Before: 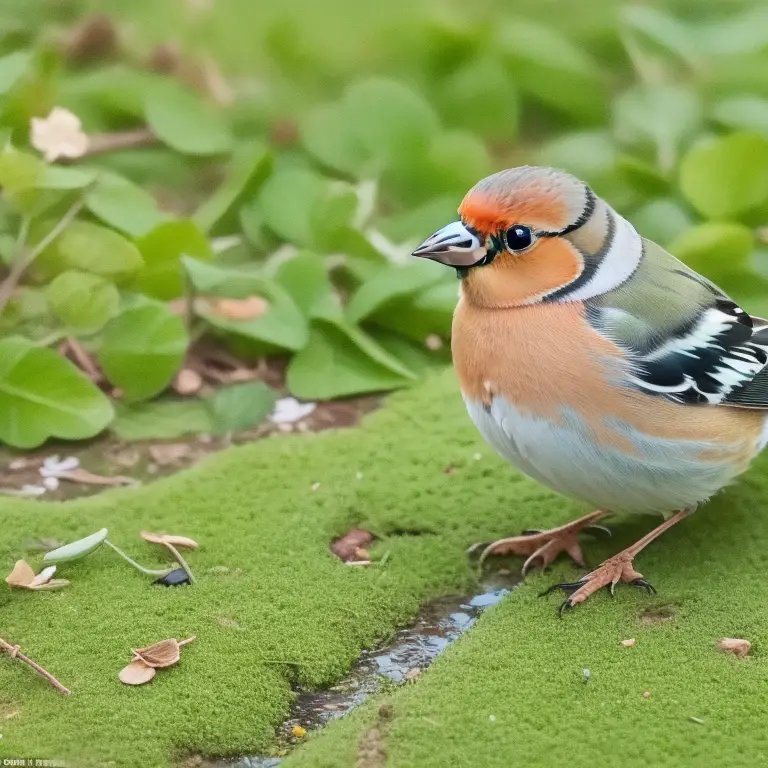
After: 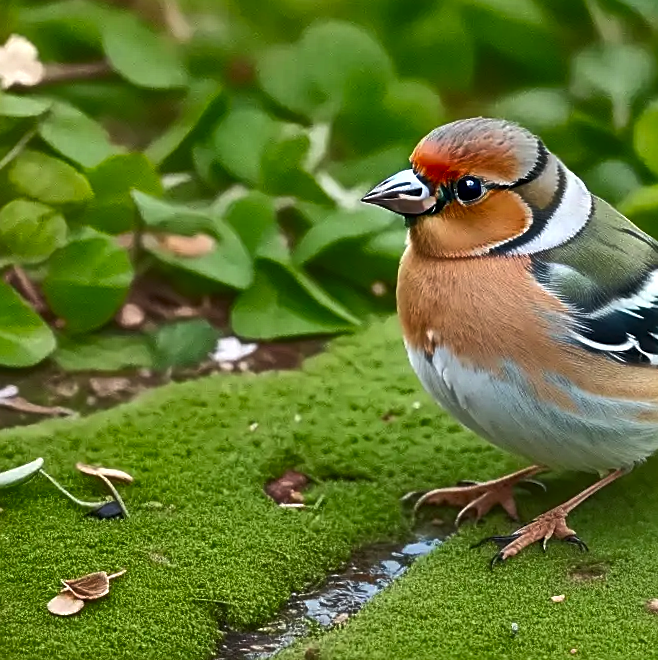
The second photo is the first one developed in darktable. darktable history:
exposure: black level correction 0, exposure 0.394 EV, compensate highlight preservation false
local contrast: highlights 105%, shadows 100%, detail 120%, midtone range 0.2
base curve: preserve colors none
sharpen: on, module defaults
crop and rotate: angle -2.92°, left 5.326%, top 5.179%, right 4.65%, bottom 4.491%
shadows and highlights: radius 124.37, shadows 99.12, white point adjustment -3, highlights -98.56, soften with gaussian
